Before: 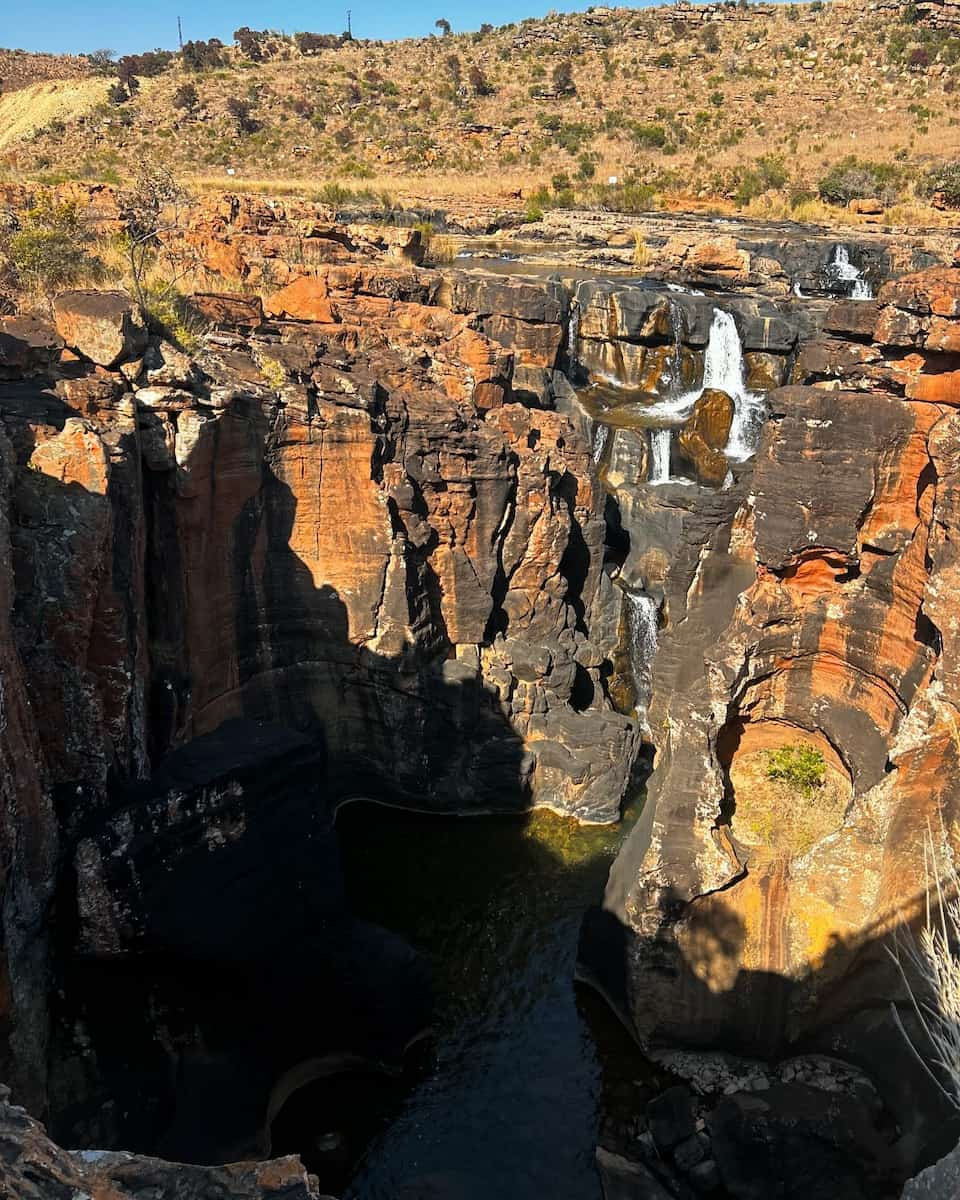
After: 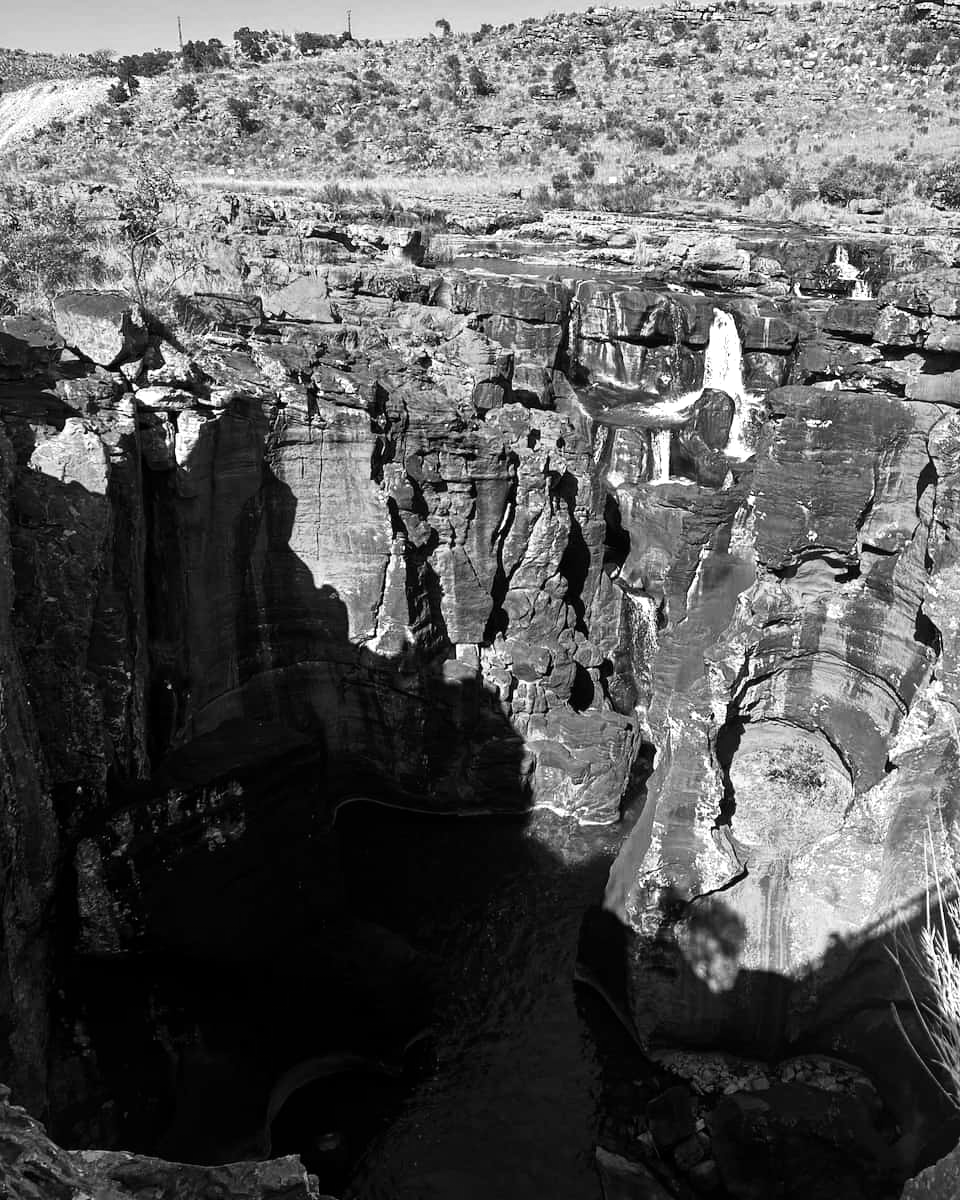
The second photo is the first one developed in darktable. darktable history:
contrast brightness saturation: contrast 0.04, saturation 0.16
monochrome: a 2.21, b -1.33, size 2.2
tone equalizer: -8 EV -0.417 EV, -7 EV -0.389 EV, -6 EV -0.333 EV, -5 EV -0.222 EV, -3 EV 0.222 EV, -2 EV 0.333 EV, -1 EV 0.389 EV, +0 EV 0.417 EV, edges refinement/feathering 500, mask exposure compensation -1.57 EV, preserve details no
